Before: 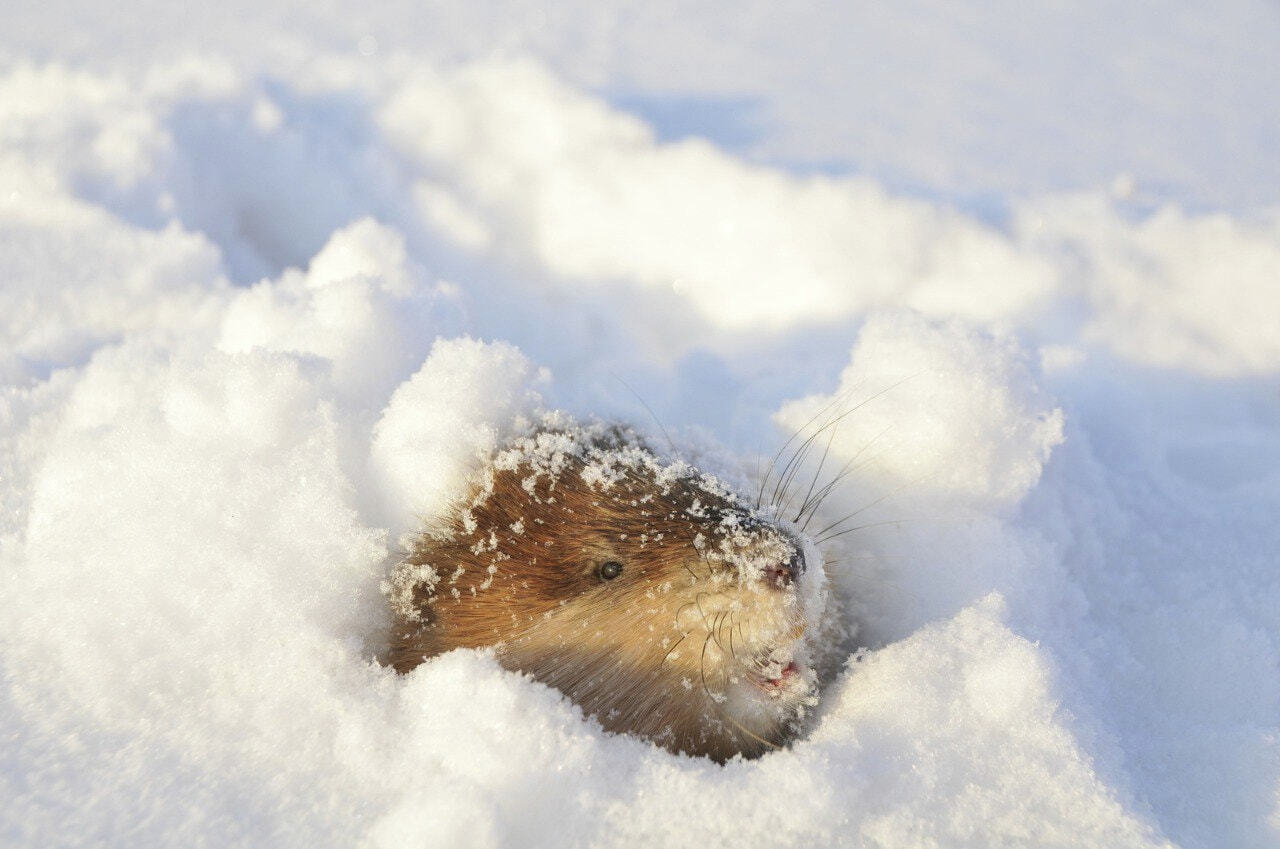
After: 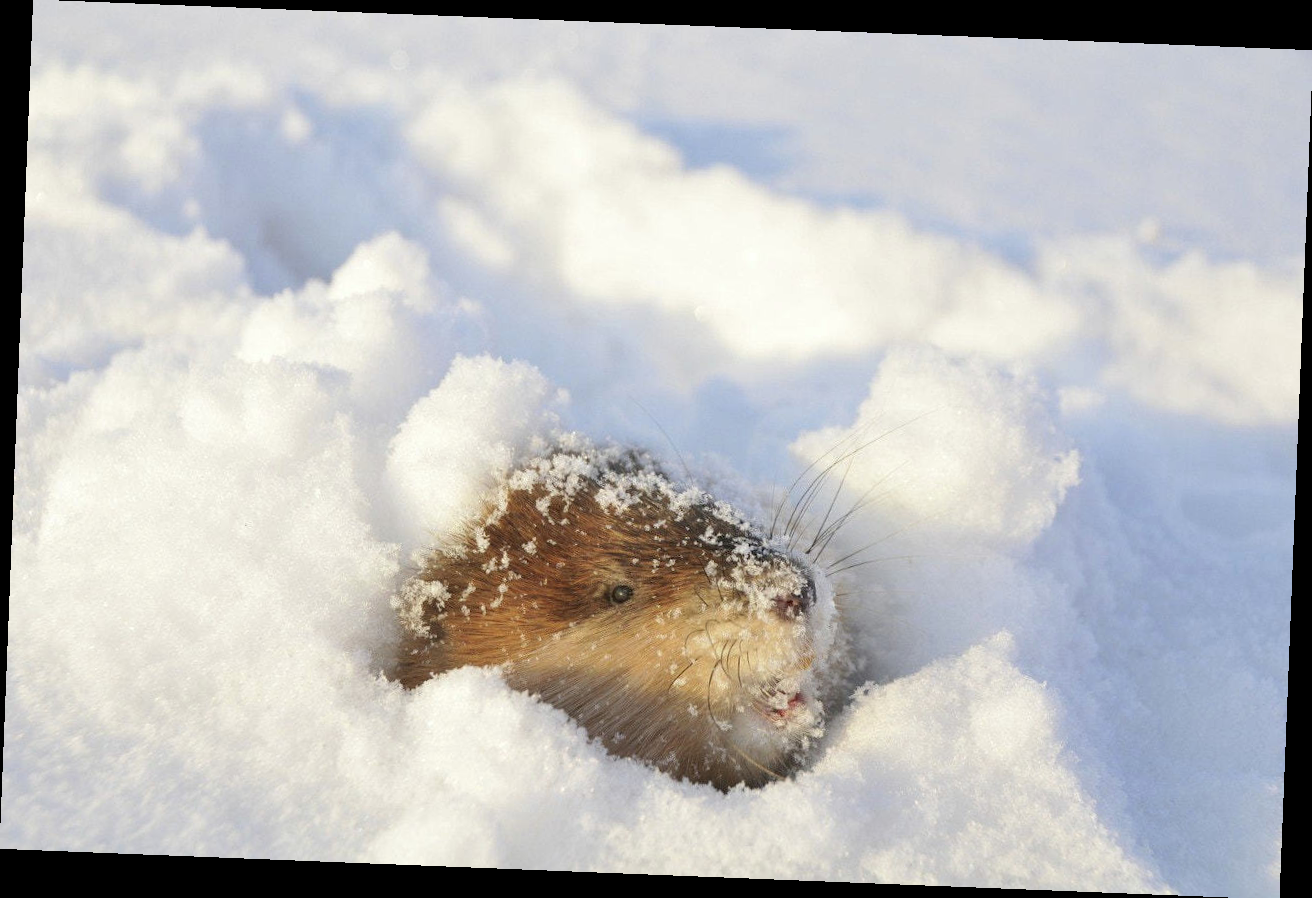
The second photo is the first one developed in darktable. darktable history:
rotate and perspective: rotation 2.27°, automatic cropping off
tone equalizer: on, module defaults
